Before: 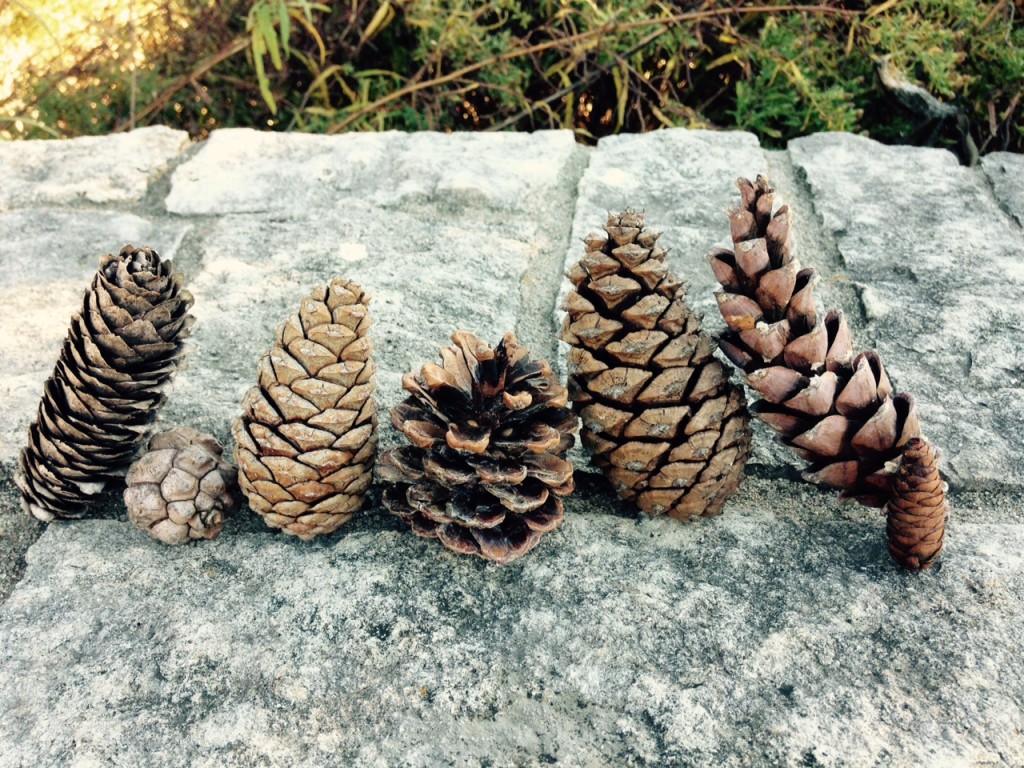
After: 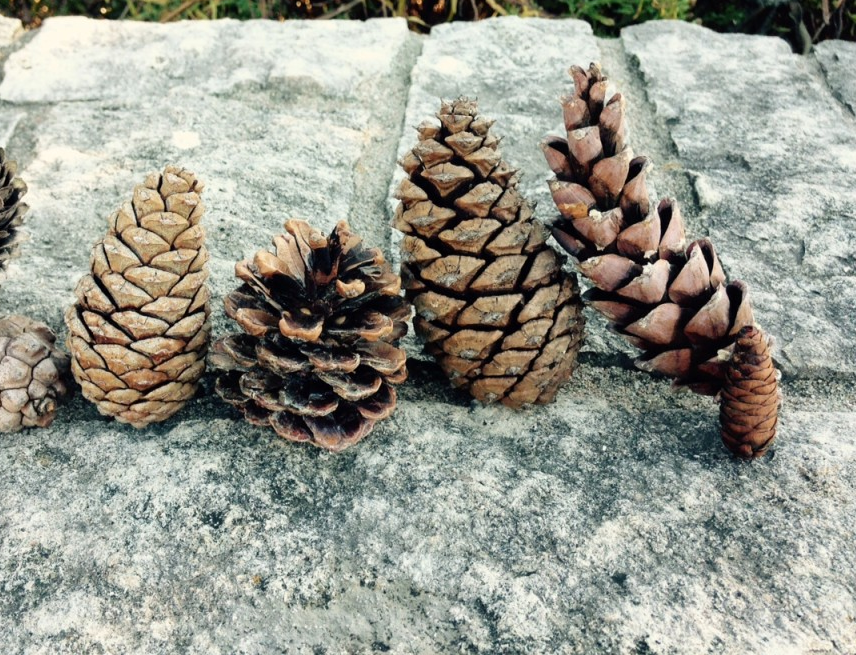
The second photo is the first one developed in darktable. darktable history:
crop: left 16.375%, top 14.671%
